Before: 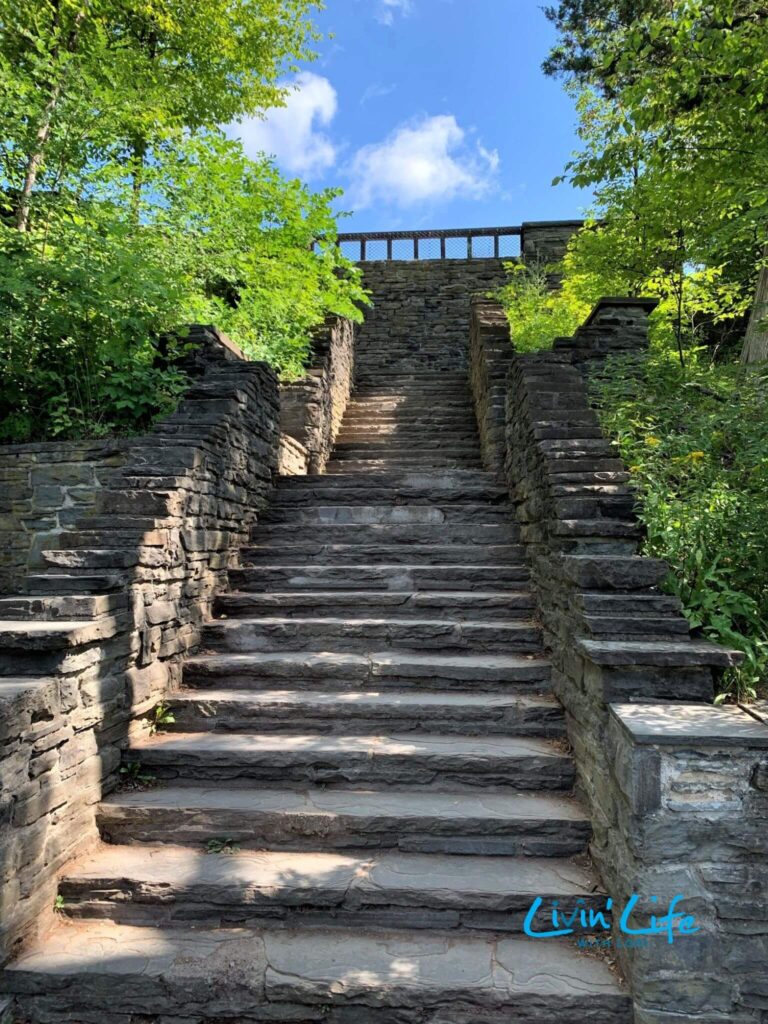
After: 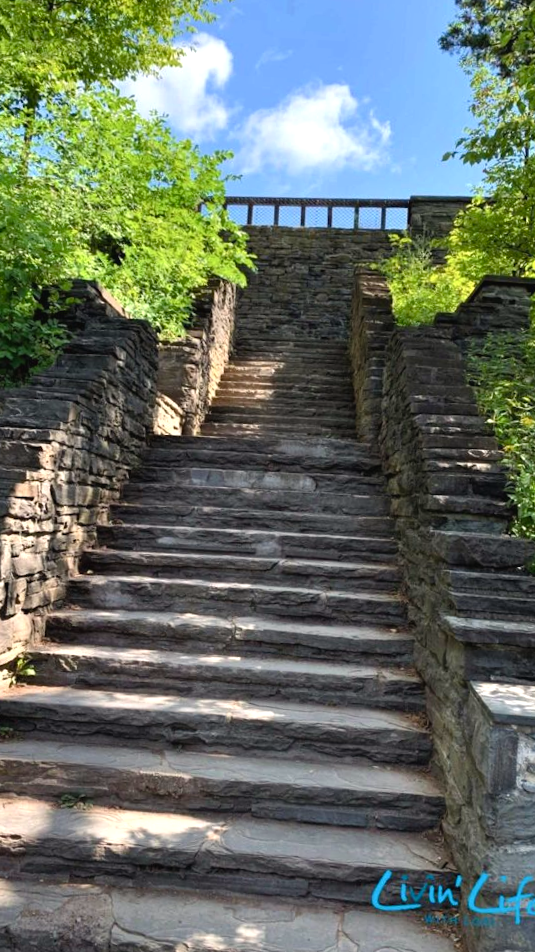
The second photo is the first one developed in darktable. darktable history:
color balance rgb: shadows lift › chroma 1%, shadows lift › hue 28.8°, power › hue 60°, highlights gain › chroma 1%, highlights gain › hue 60°, global offset › luminance 0.25%, perceptual saturation grading › highlights -20%, perceptual saturation grading › shadows 20%, perceptual brilliance grading › highlights 10%, perceptual brilliance grading › shadows -5%, global vibrance 19.67%
crop and rotate: angle -3.27°, left 14.277%, top 0.028%, right 10.766%, bottom 0.028%
